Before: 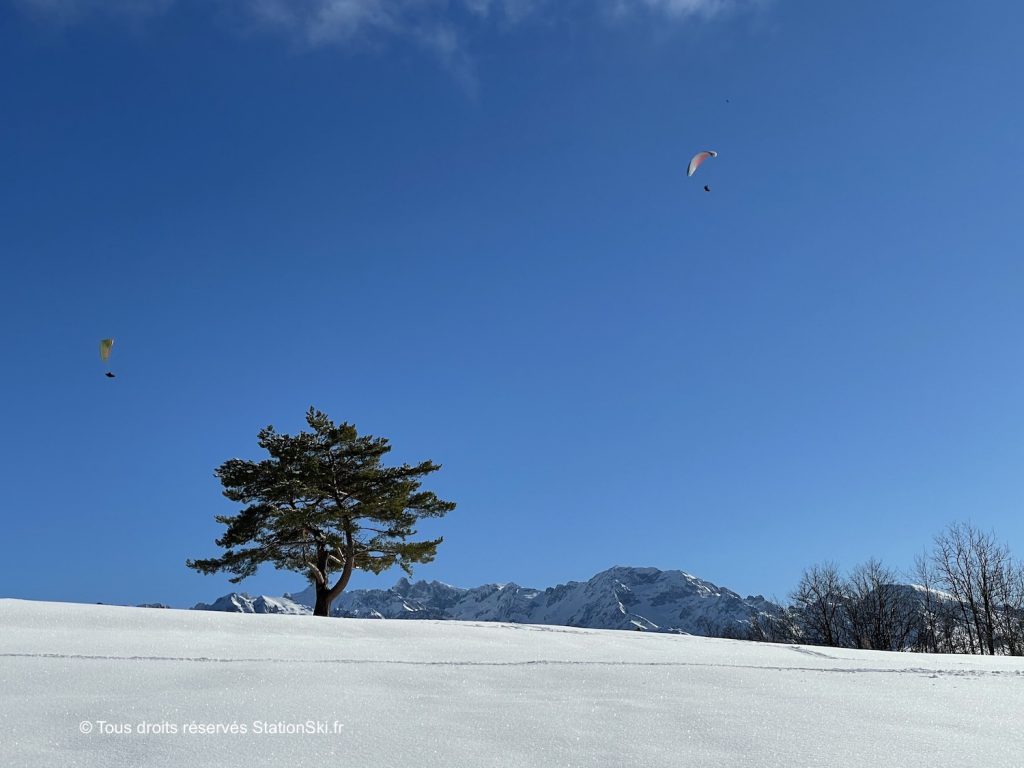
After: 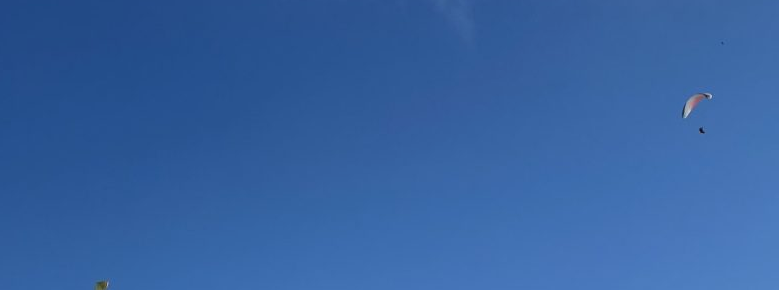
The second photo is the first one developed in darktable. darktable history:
crop: left 0.507%, top 7.65%, right 23.399%, bottom 54.461%
exposure: black level correction -0.002, exposure 0.034 EV, compensate exposure bias true, compensate highlight preservation false
